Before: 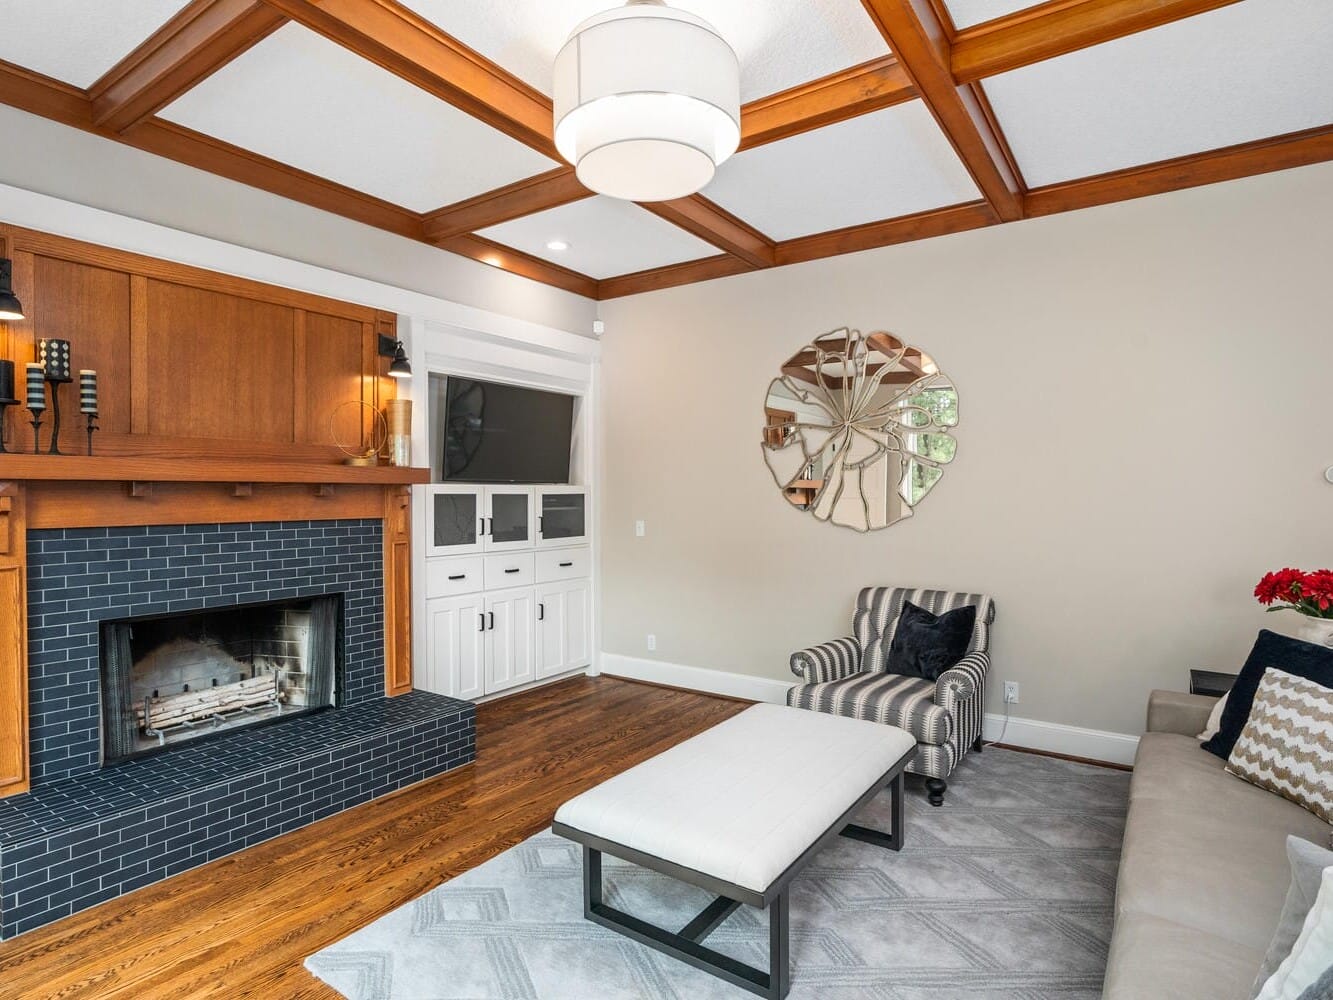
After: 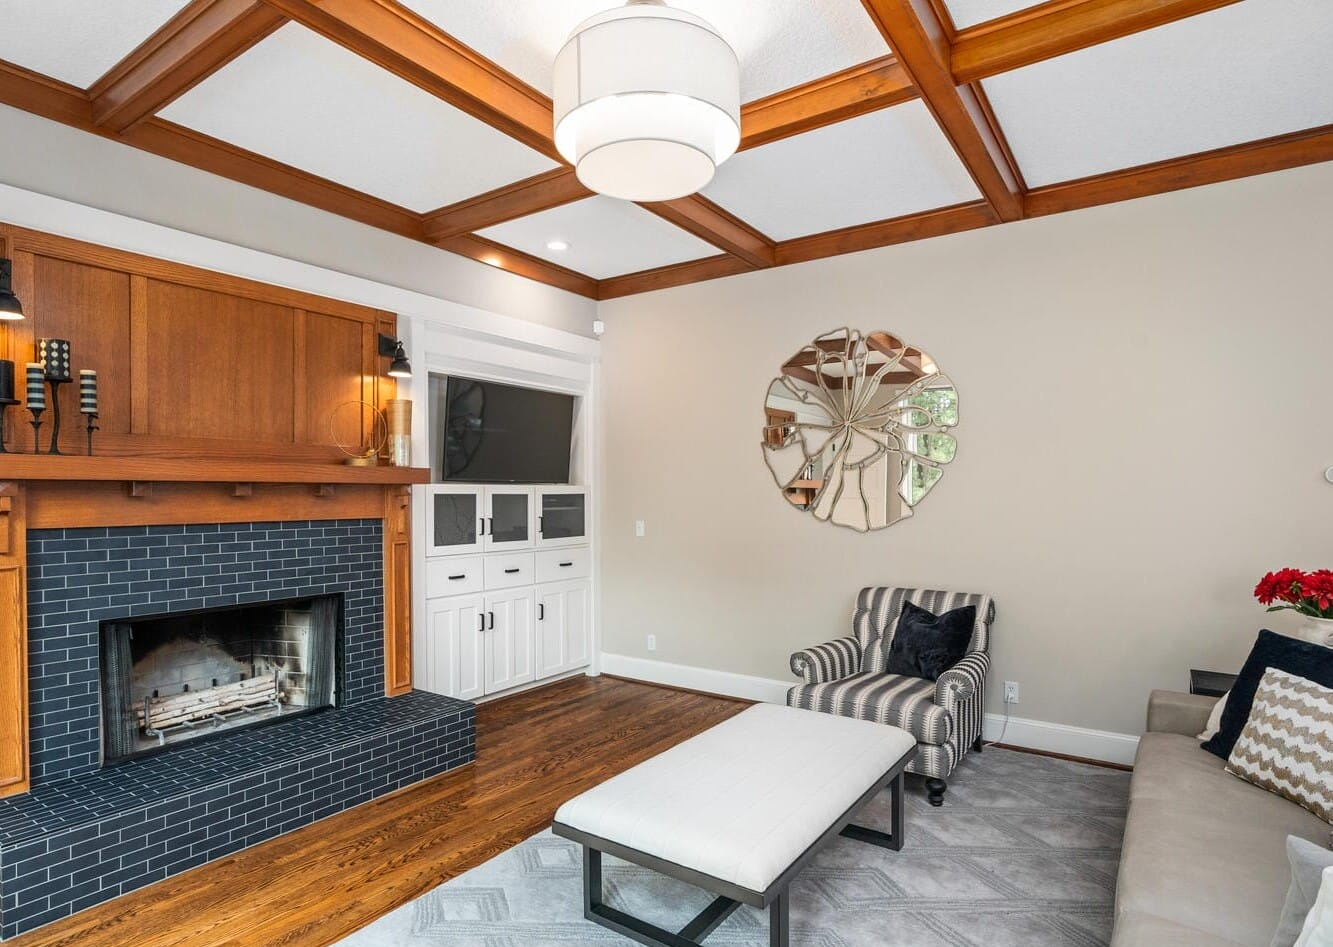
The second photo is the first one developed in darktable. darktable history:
crop and rotate: top 0.002%, bottom 5.239%
